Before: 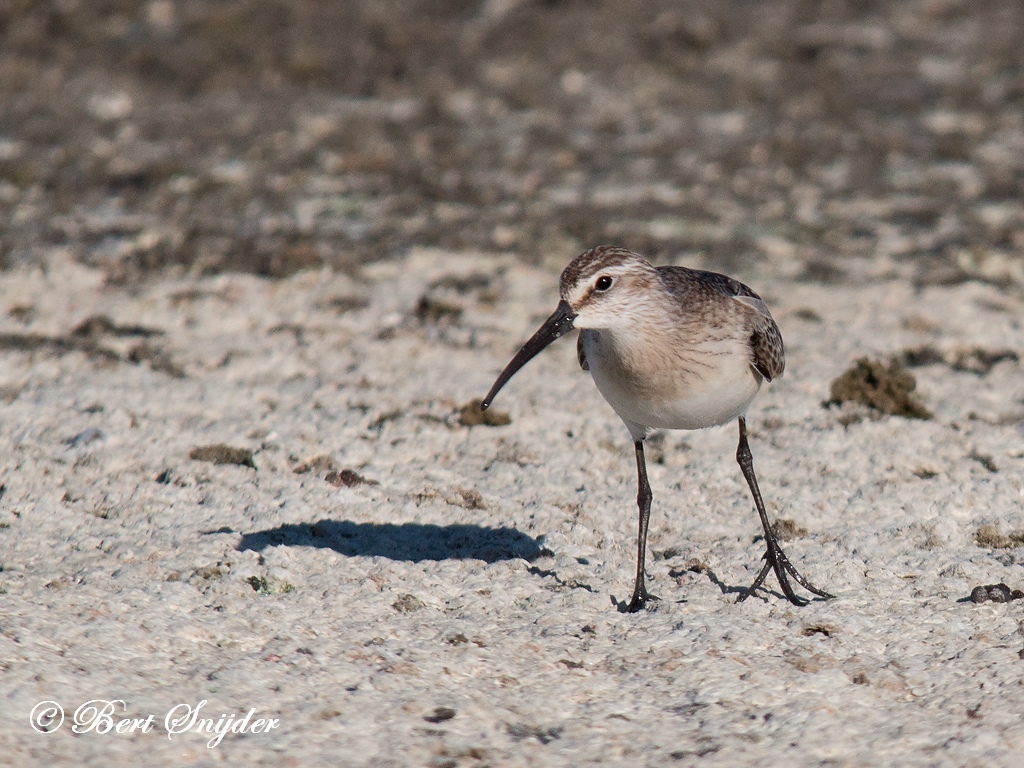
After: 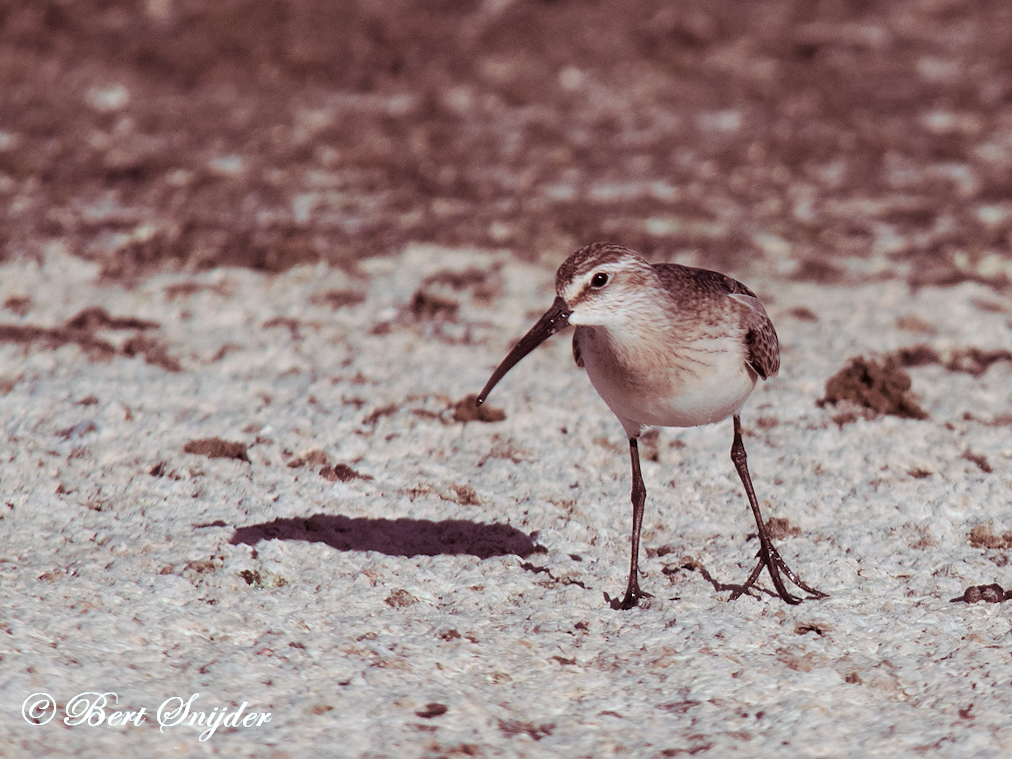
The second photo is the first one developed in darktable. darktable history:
crop and rotate: angle -0.5°
white balance: red 0.98, blue 1.034
split-toning: highlights › hue 180°
